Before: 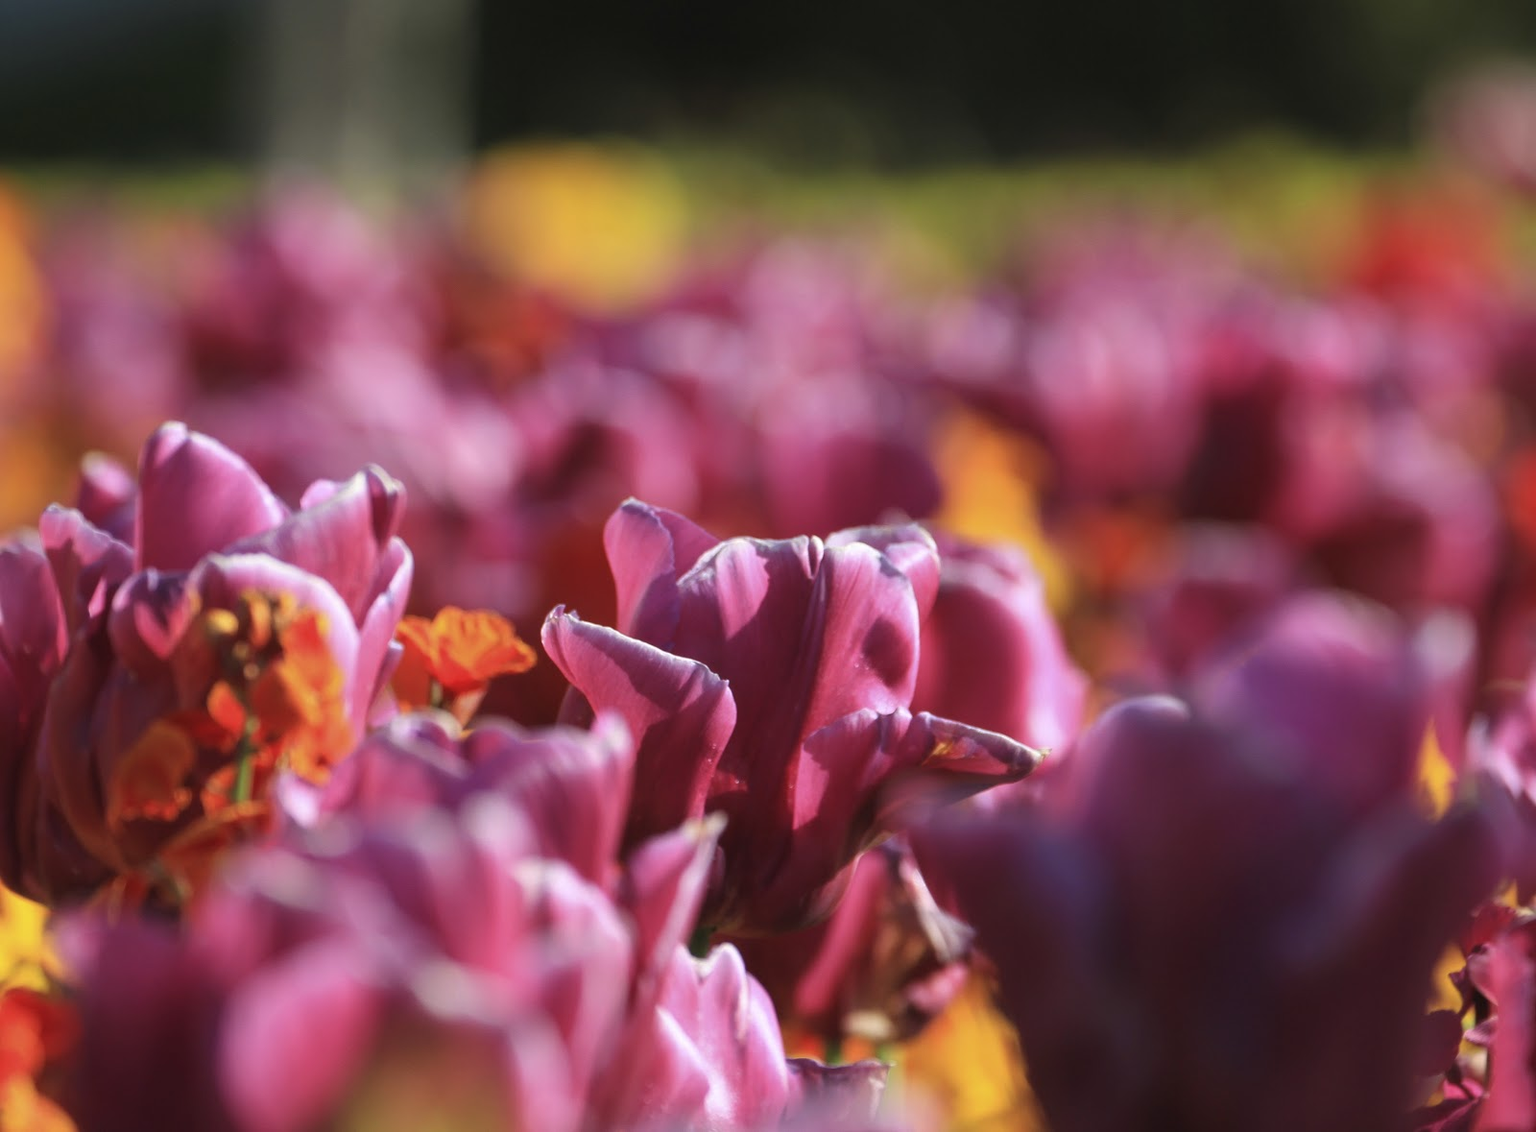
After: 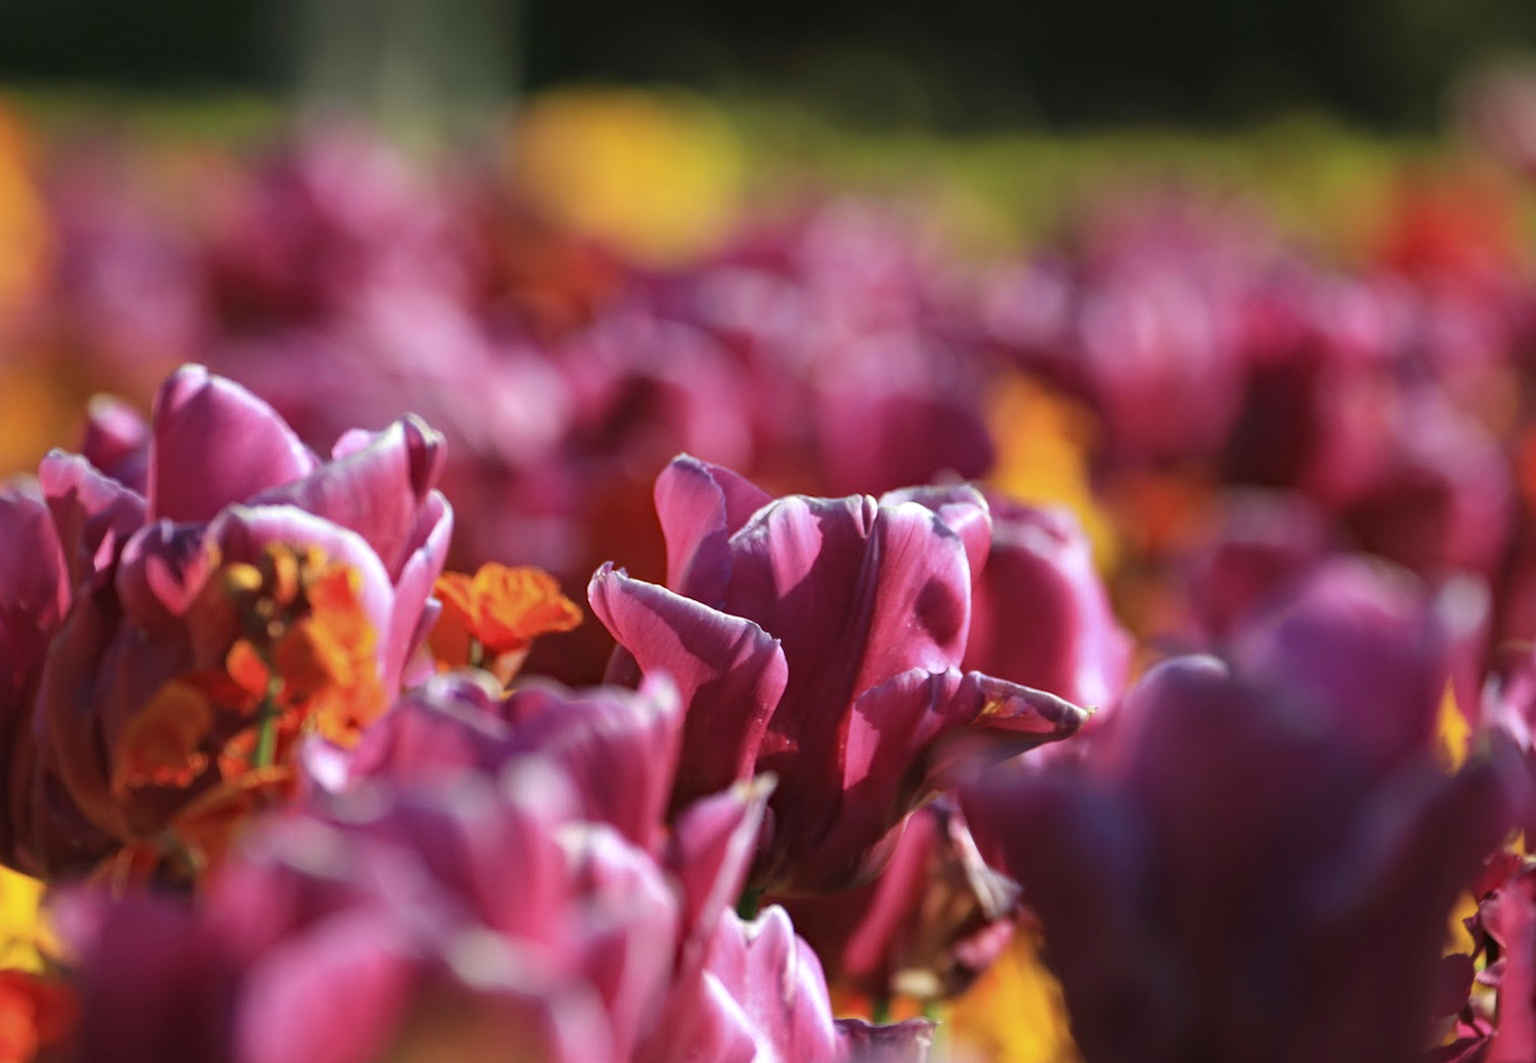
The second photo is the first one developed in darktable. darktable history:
haze removal: compatibility mode true, adaptive false
rotate and perspective: rotation 0.679°, lens shift (horizontal) 0.136, crop left 0.009, crop right 0.991, crop top 0.078, crop bottom 0.95
